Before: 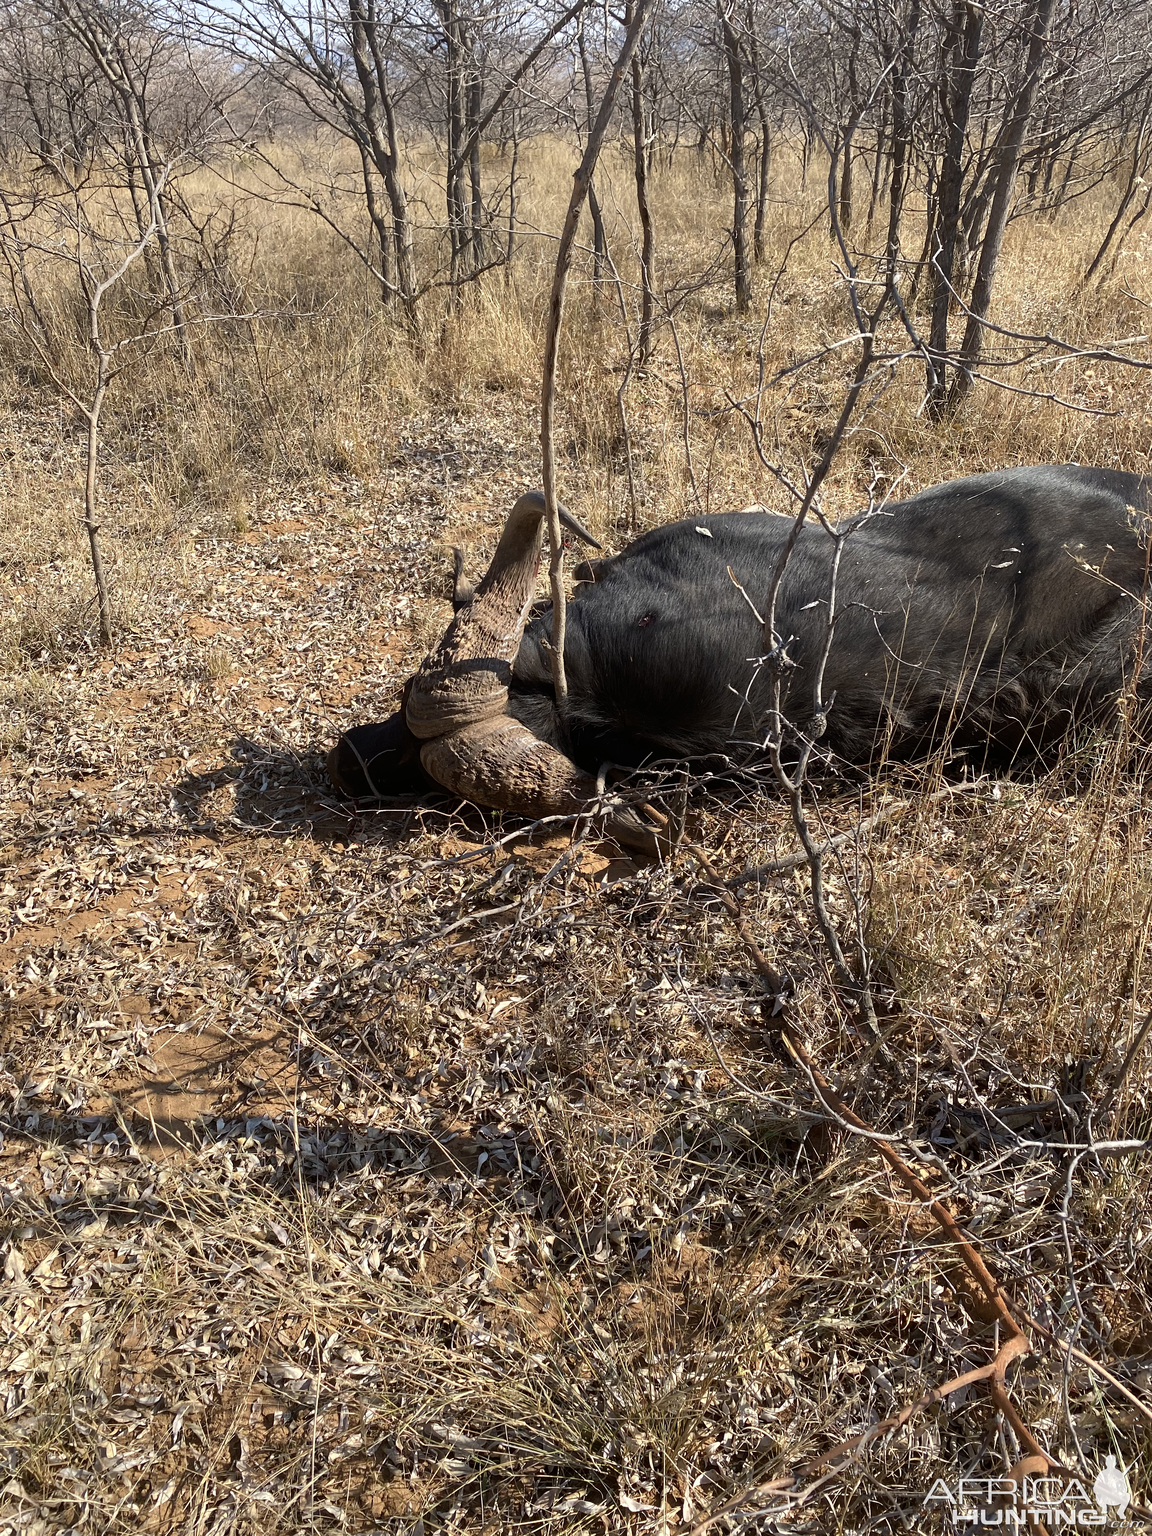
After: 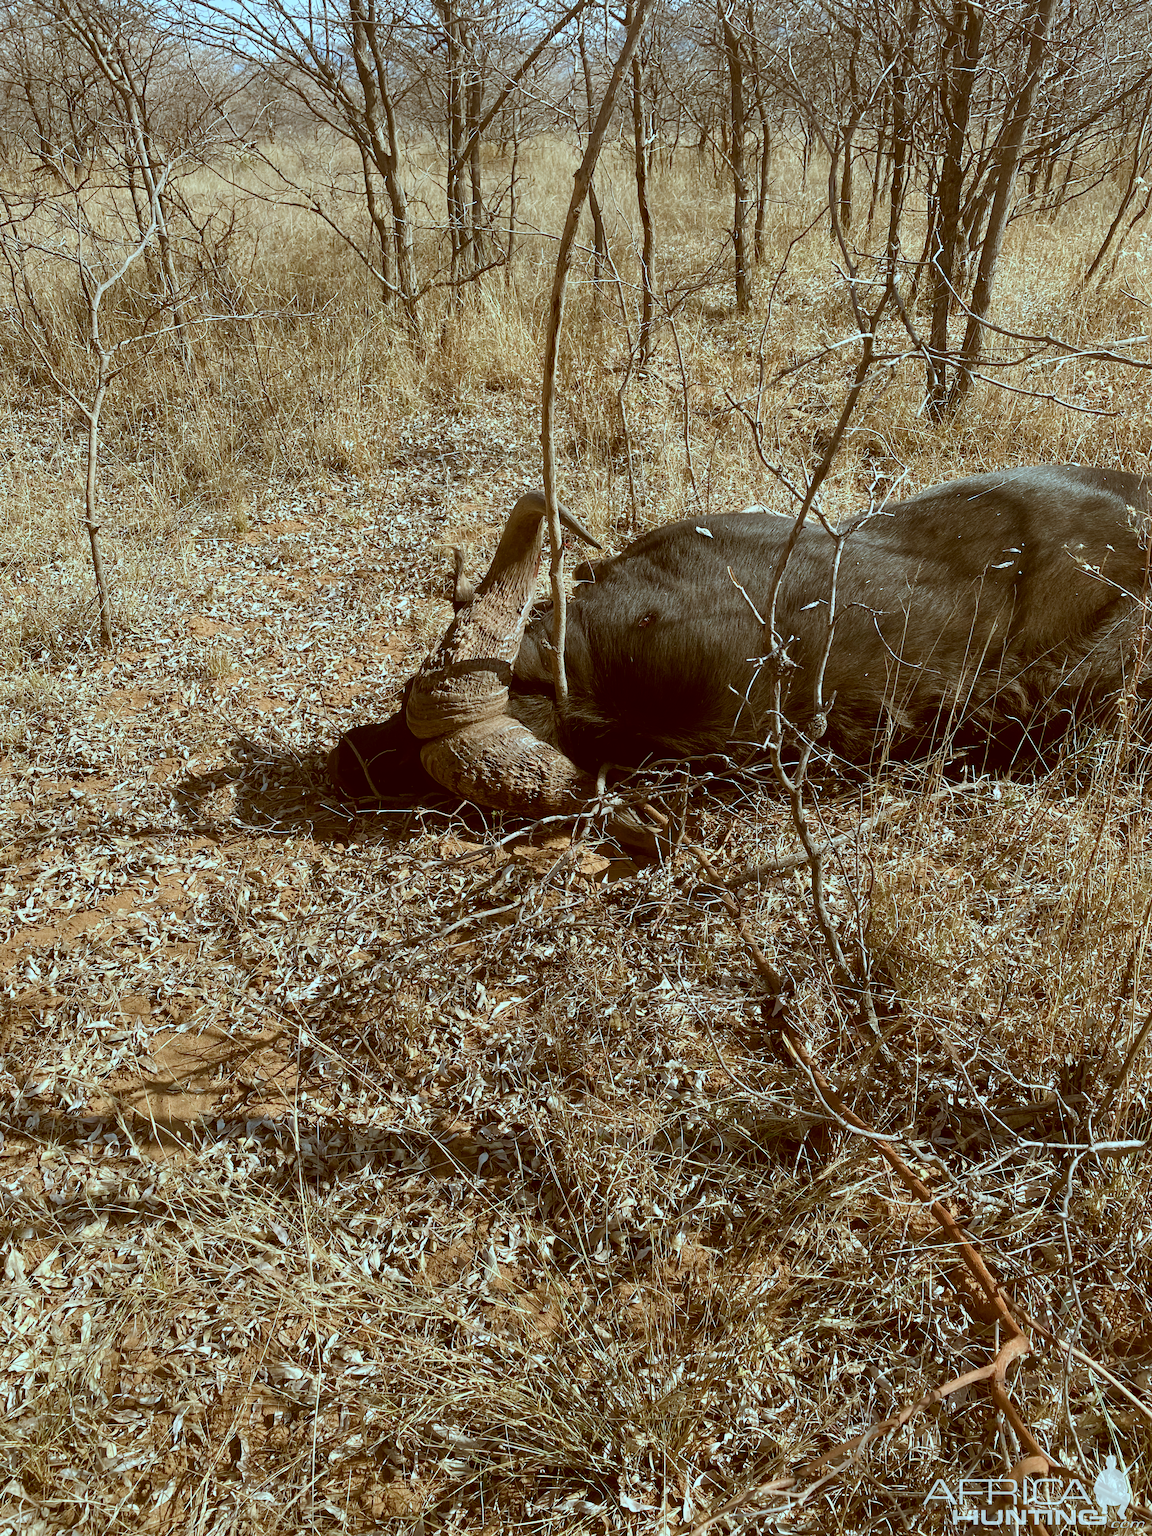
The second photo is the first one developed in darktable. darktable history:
shadows and highlights: shadows 25.37, white point adjustment -2.96, highlights -30.17
color correction: highlights a* -14.27, highlights b* -16.43, shadows a* 10.34, shadows b* 30.15
